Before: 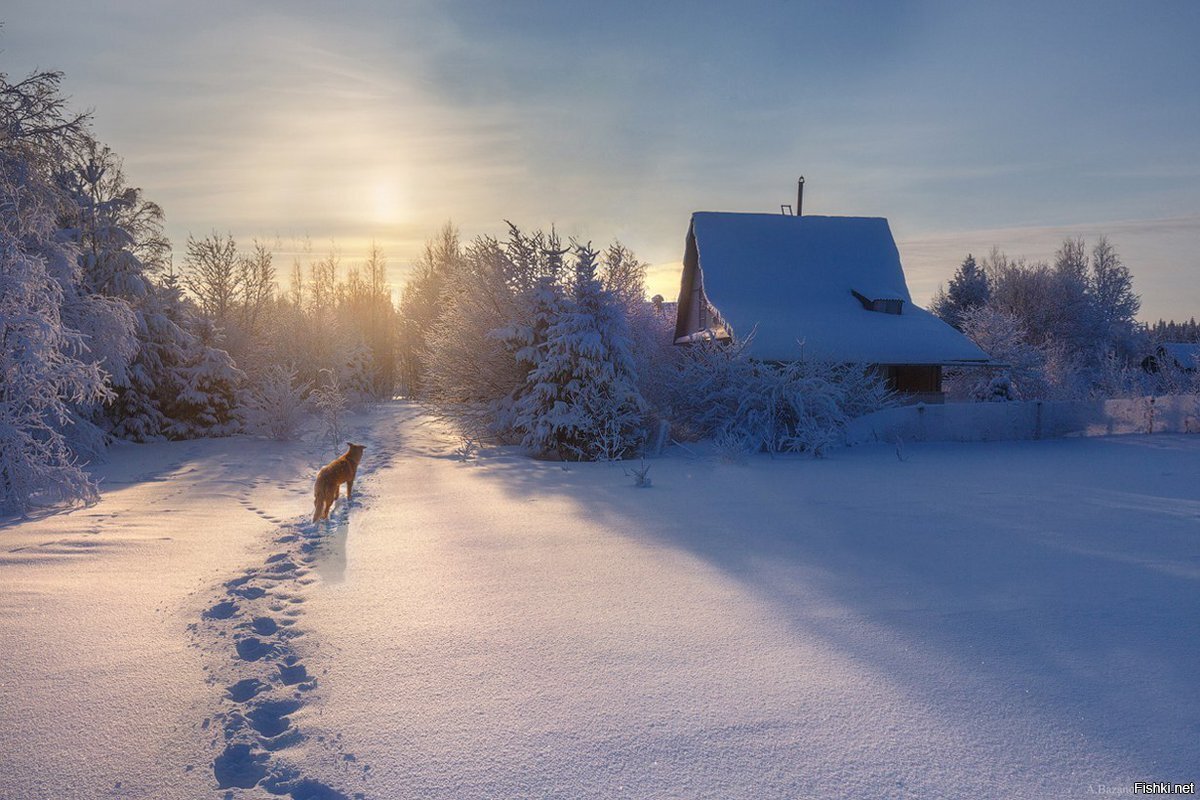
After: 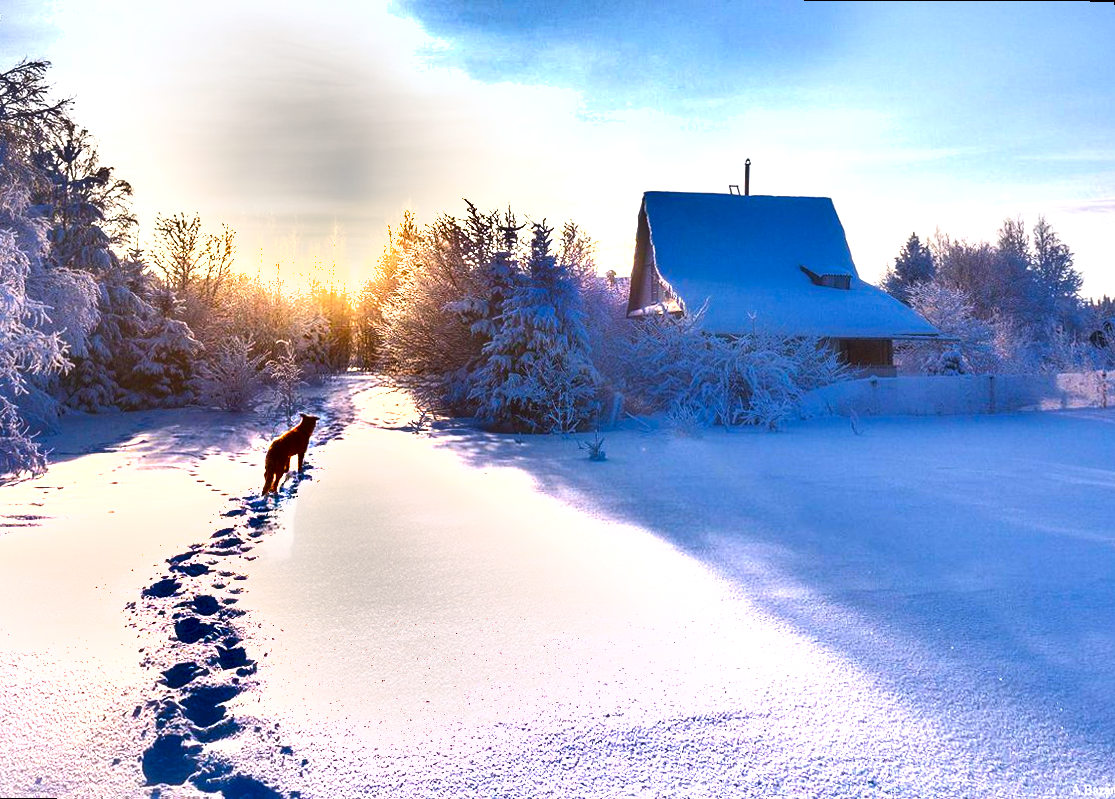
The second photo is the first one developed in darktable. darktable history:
exposure: black level correction 0, exposure 1.45 EV, compensate exposure bias true, compensate highlight preservation false
shadows and highlights: shadows 75, highlights -60.85, soften with gaussian
rotate and perspective: rotation 0.215°, lens shift (vertical) -0.139, crop left 0.069, crop right 0.939, crop top 0.002, crop bottom 0.996
color balance: lift [1, 1.001, 0.999, 1.001], gamma [1, 1.004, 1.007, 0.993], gain [1, 0.991, 0.987, 1.013], contrast 7.5%, contrast fulcrum 10%, output saturation 115%
white balance: emerald 1
